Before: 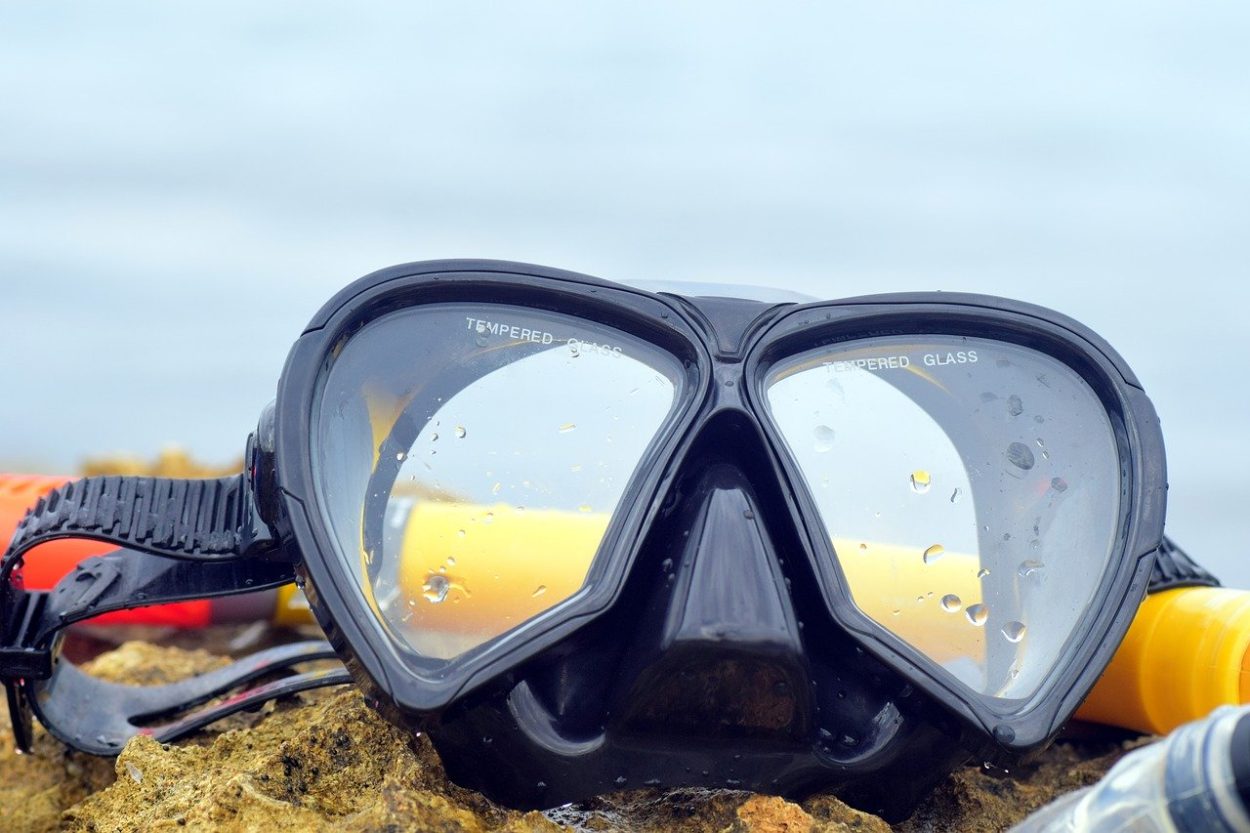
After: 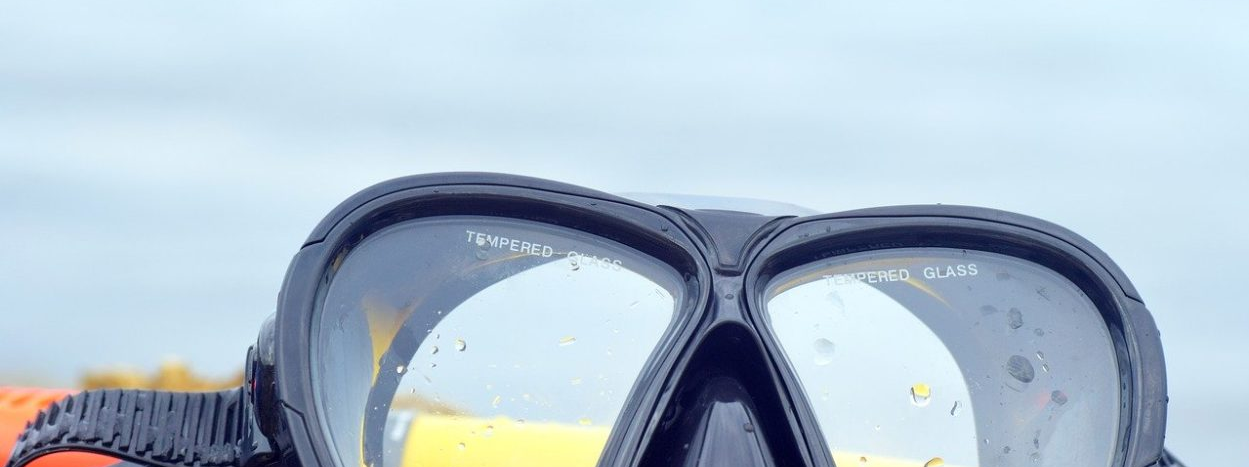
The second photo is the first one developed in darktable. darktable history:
exposure: exposure 0 EV, compensate highlight preservation false
crop and rotate: top 10.605%, bottom 33.274%
